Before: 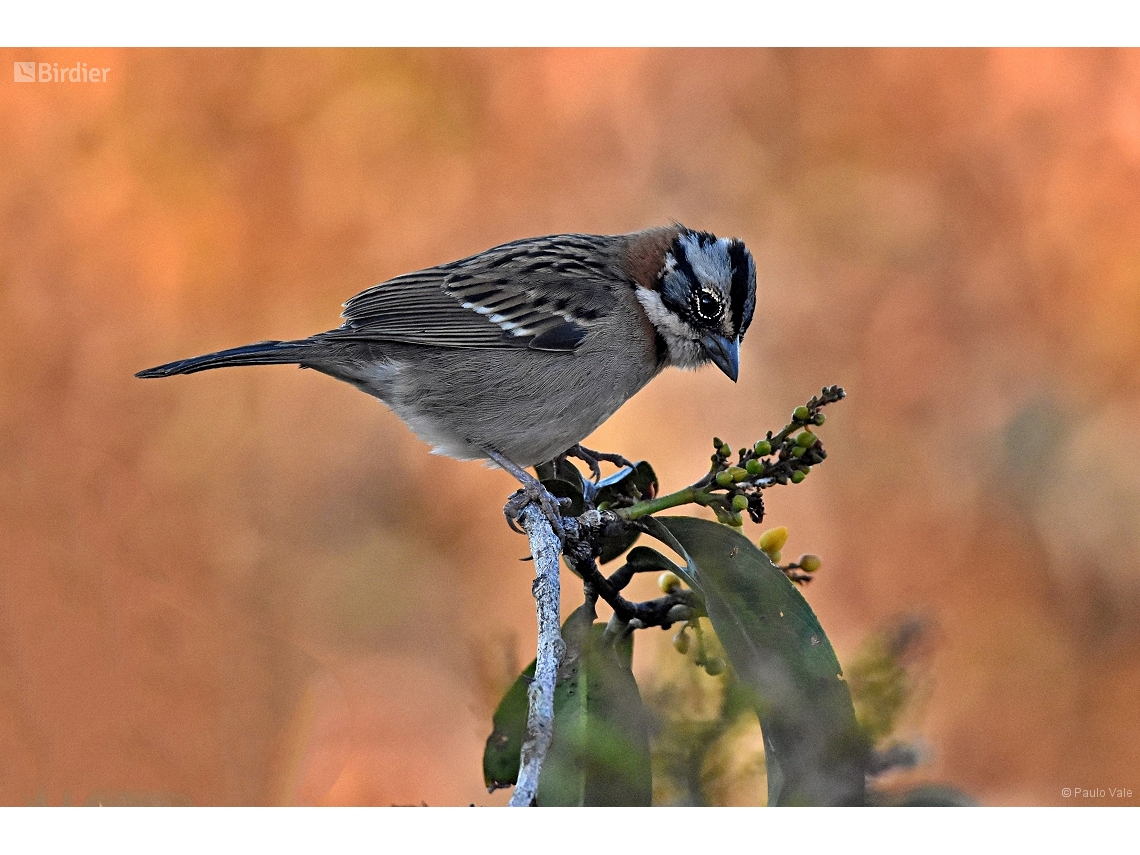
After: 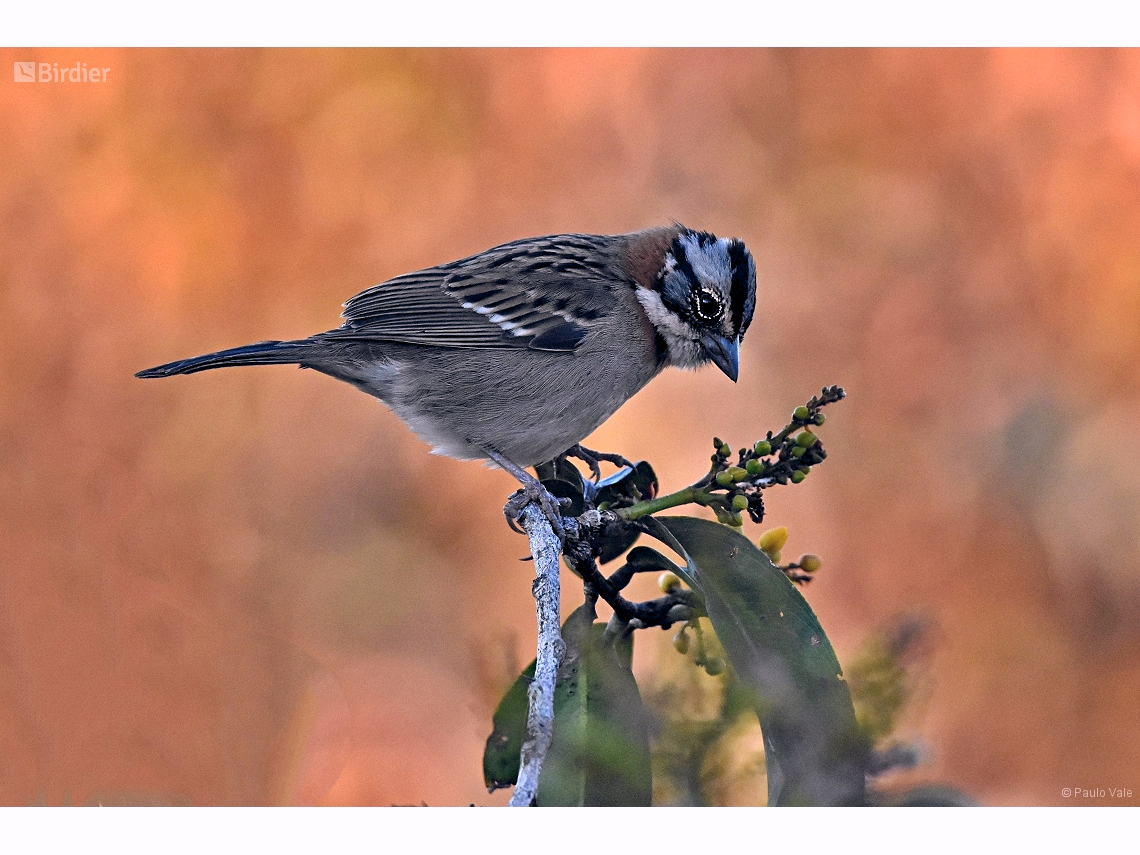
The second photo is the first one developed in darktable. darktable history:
color balance rgb: shadows lift › hue 87.51°, highlights gain › chroma 1.62%, highlights gain › hue 55.1°, global offset › chroma 0.1%, global offset › hue 253.66°, linear chroma grading › global chroma 0.5%
white balance: red 1.004, blue 1.096
